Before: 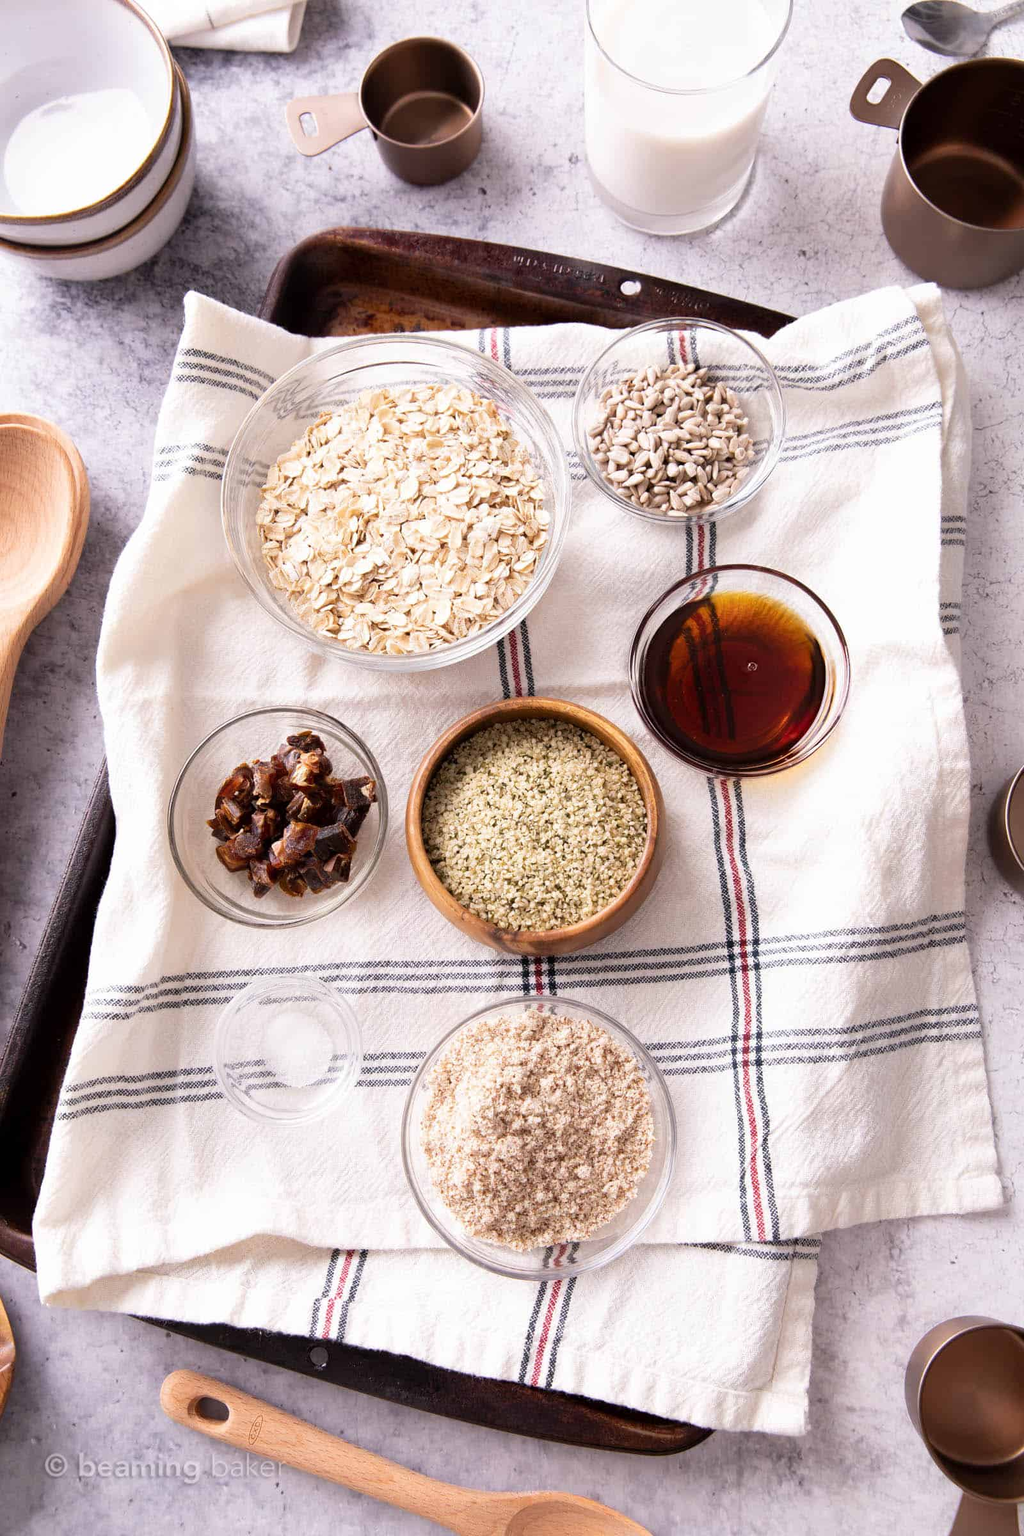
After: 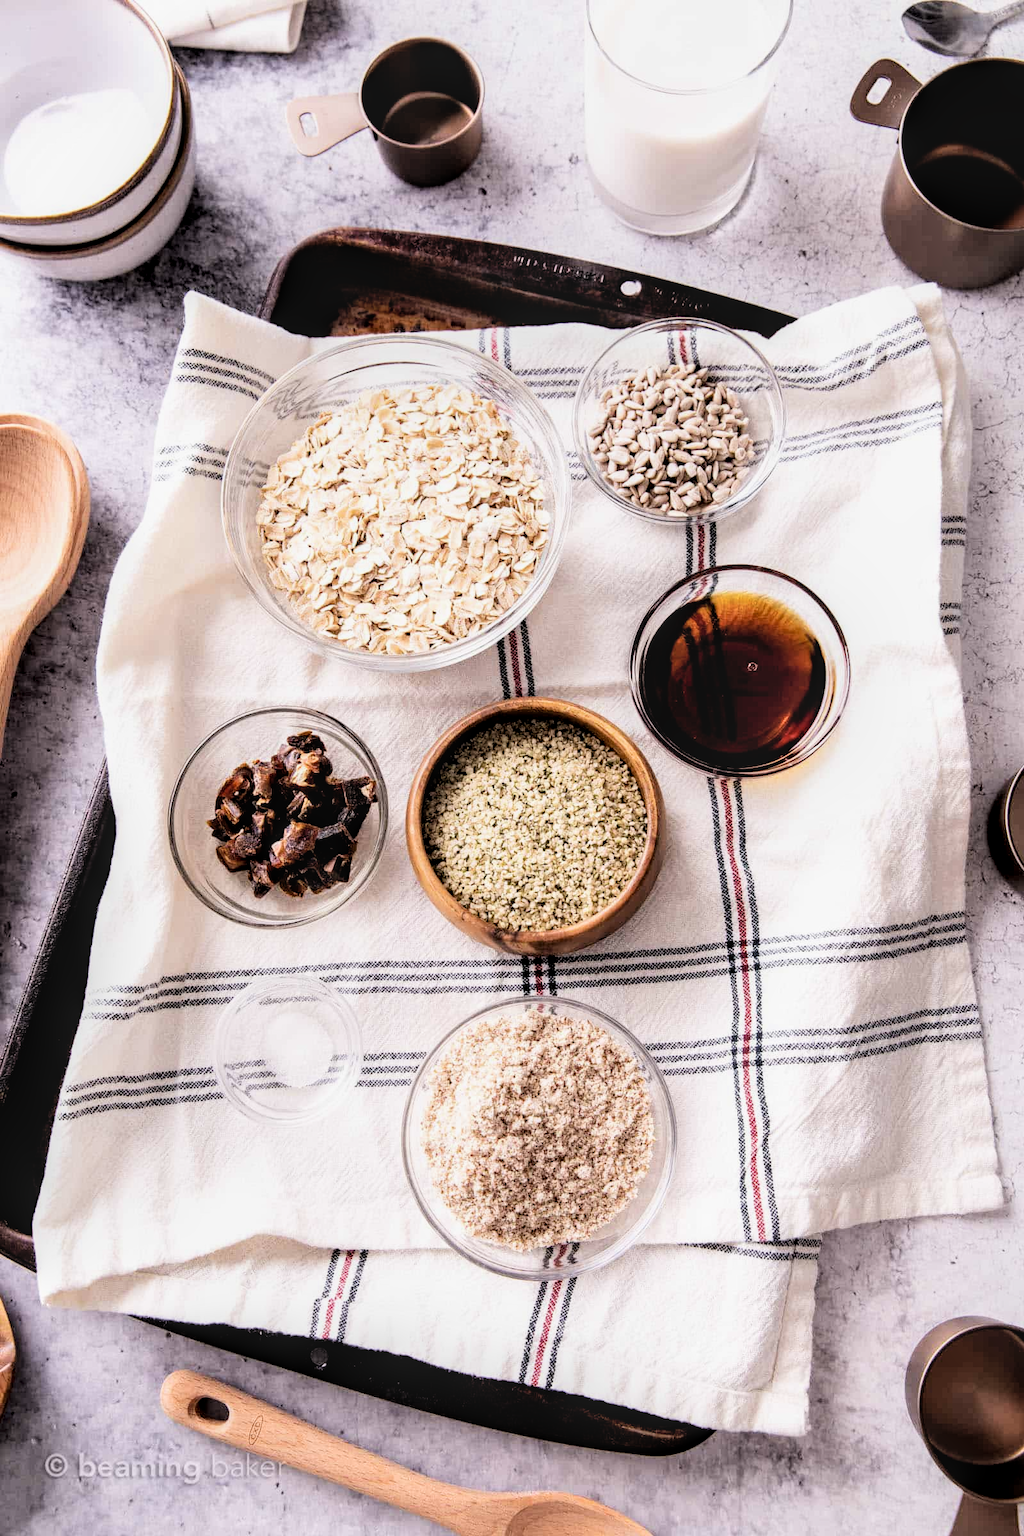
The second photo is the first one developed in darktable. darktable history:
filmic rgb: black relative exposure -4 EV, white relative exposure 3 EV, hardness 3.02, contrast 1.5
local contrast: detail 130%
